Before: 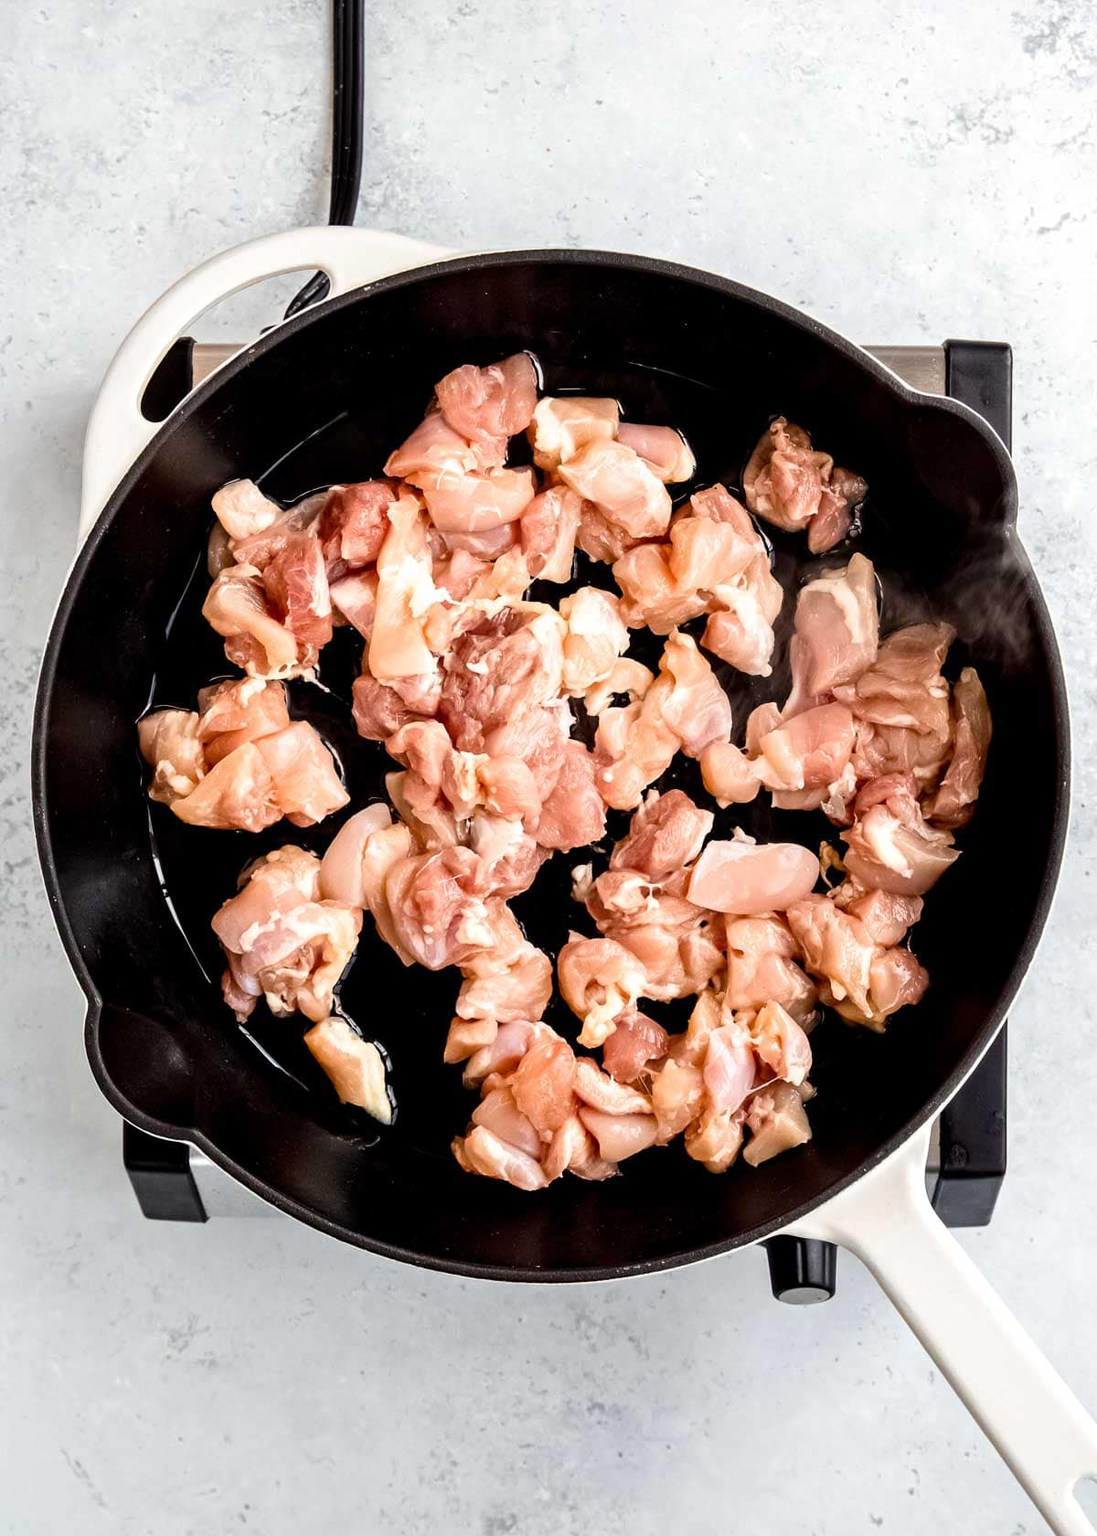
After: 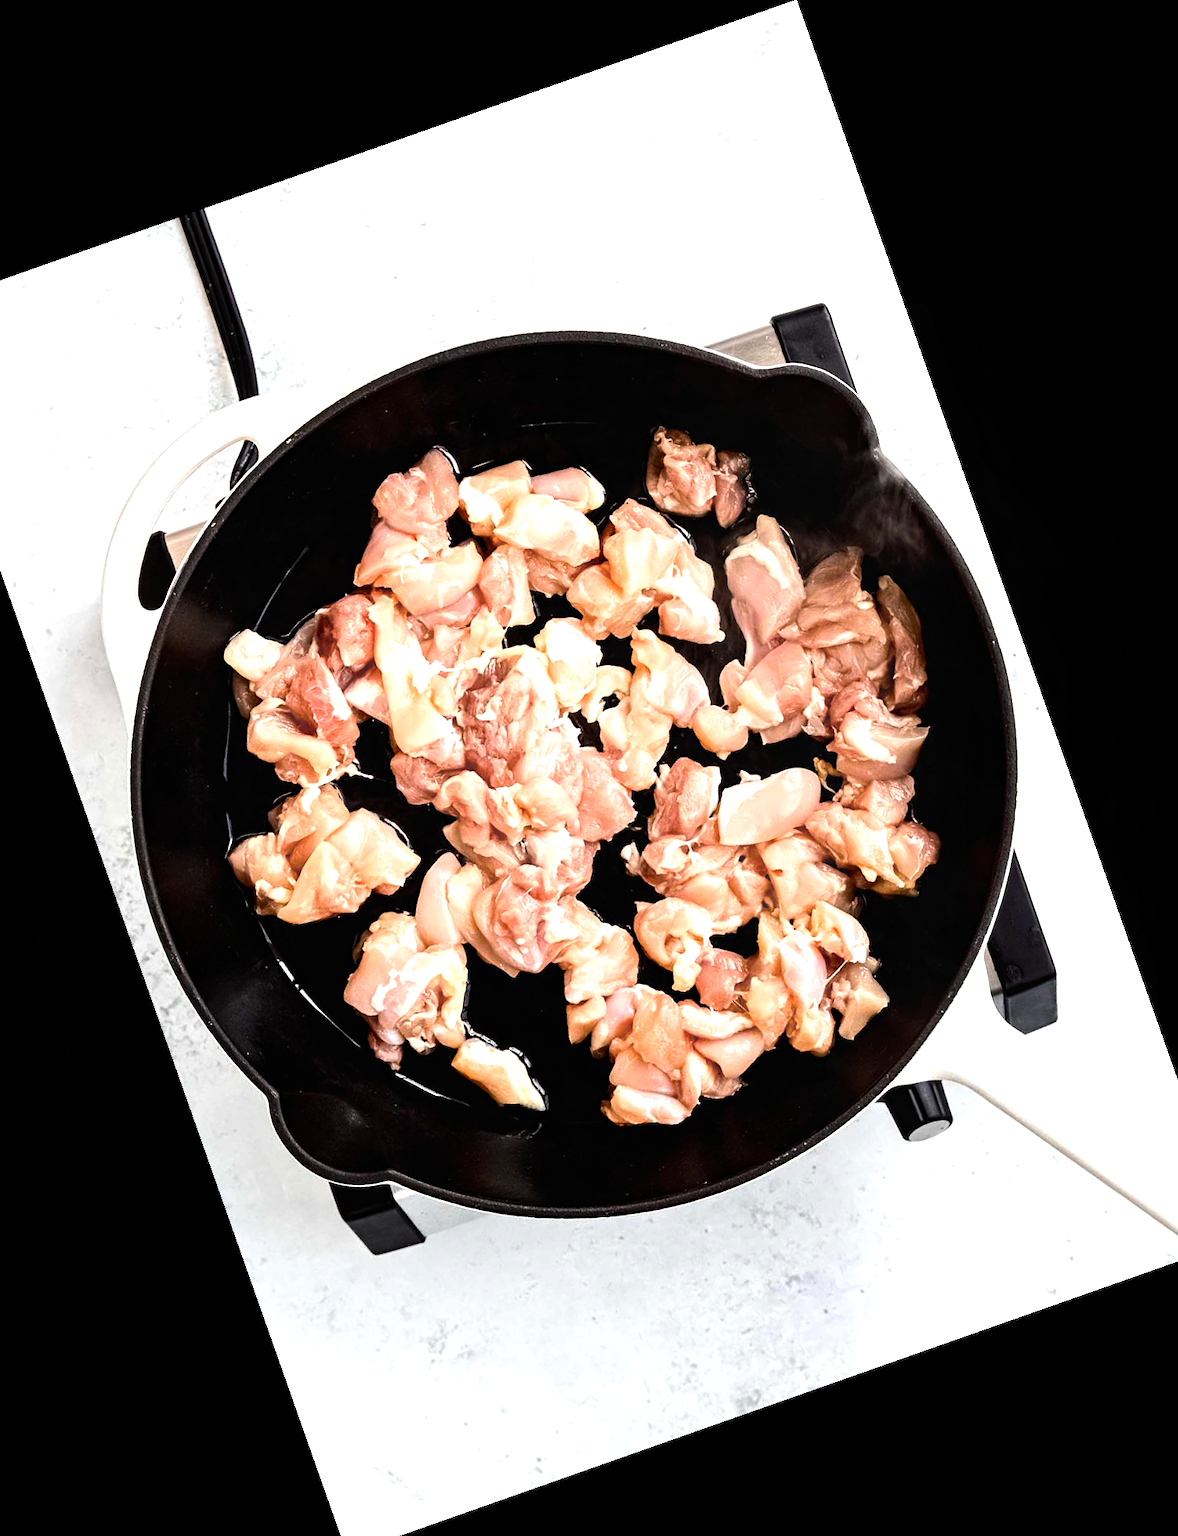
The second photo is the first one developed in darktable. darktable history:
contrast brightness saturation: saturation -0.05
crop and rotate: angle 19.43°, left 6.812%, right 4.125%, bottom 1.087%
tone equalizer: -8 EV -0.75 EV, -7 EV -0.7 EV, -6 EV -0.6 EV, -5 EV -0.4 EV, -3 EV 0.4 EV, -2 EV 0.6 EV, -1 EV 0.7 EV, +0 EV 0.75 EV, edges refinement/feathering 500, mask exposure compensation -1.57 EV, preserve details no
contrast equalizer: y [[0.439, 0.44, 0.442, 0.457, 0.493, 0.498], [0.5 ×6], [0.5 ×6], [0 ×6], [0 ×6]]
